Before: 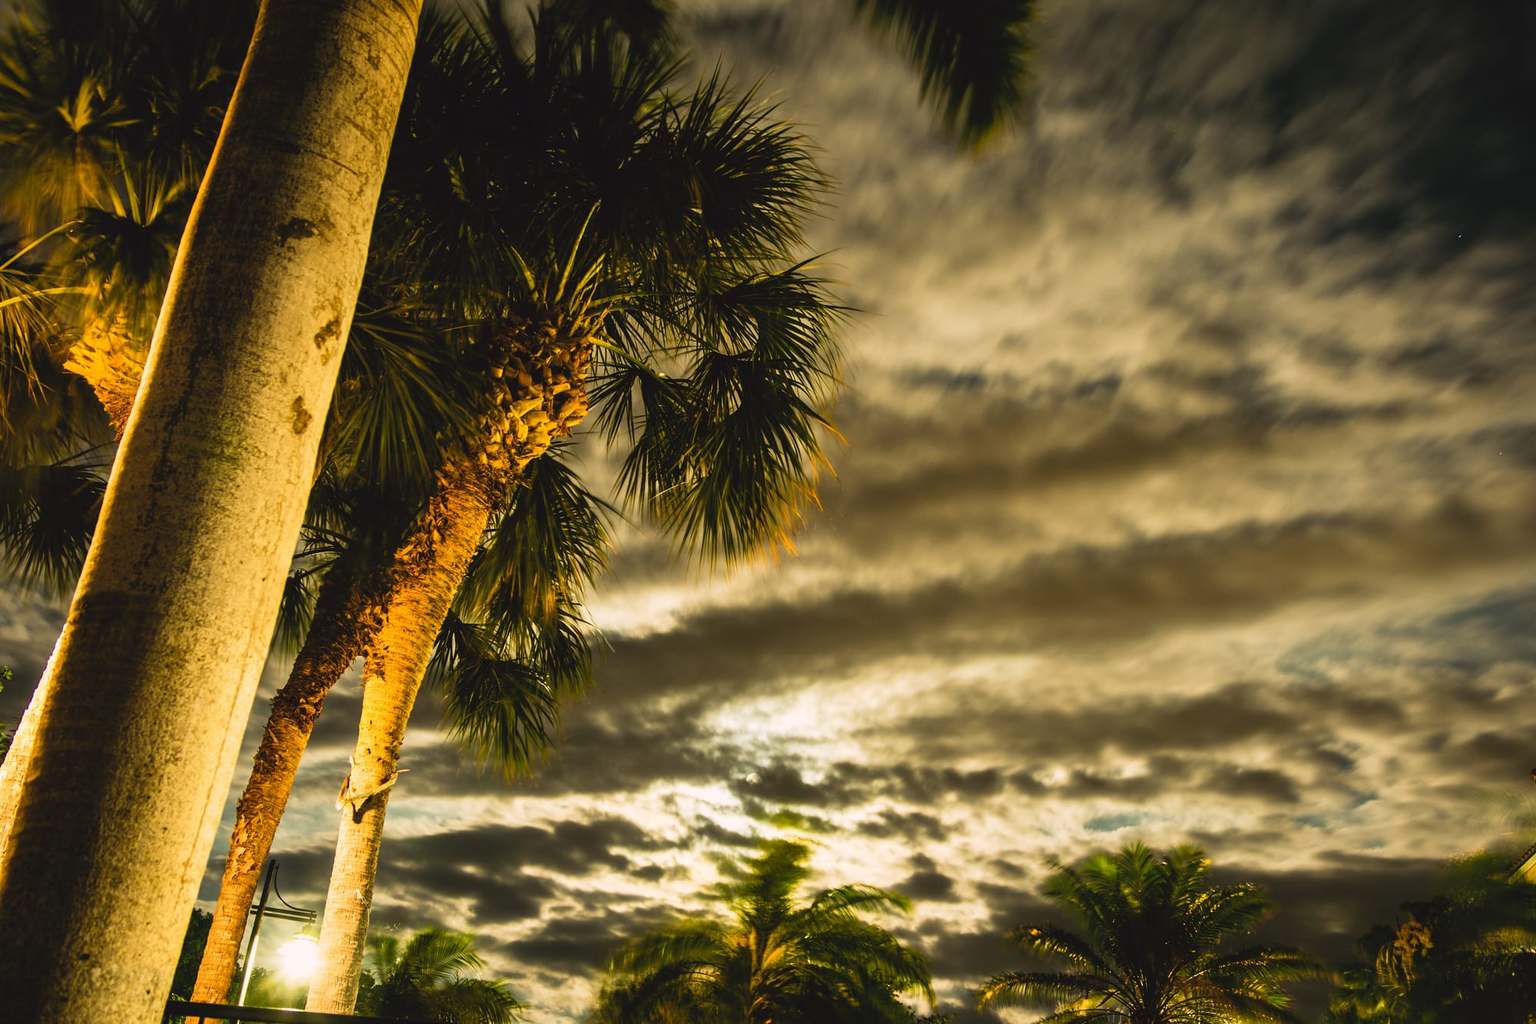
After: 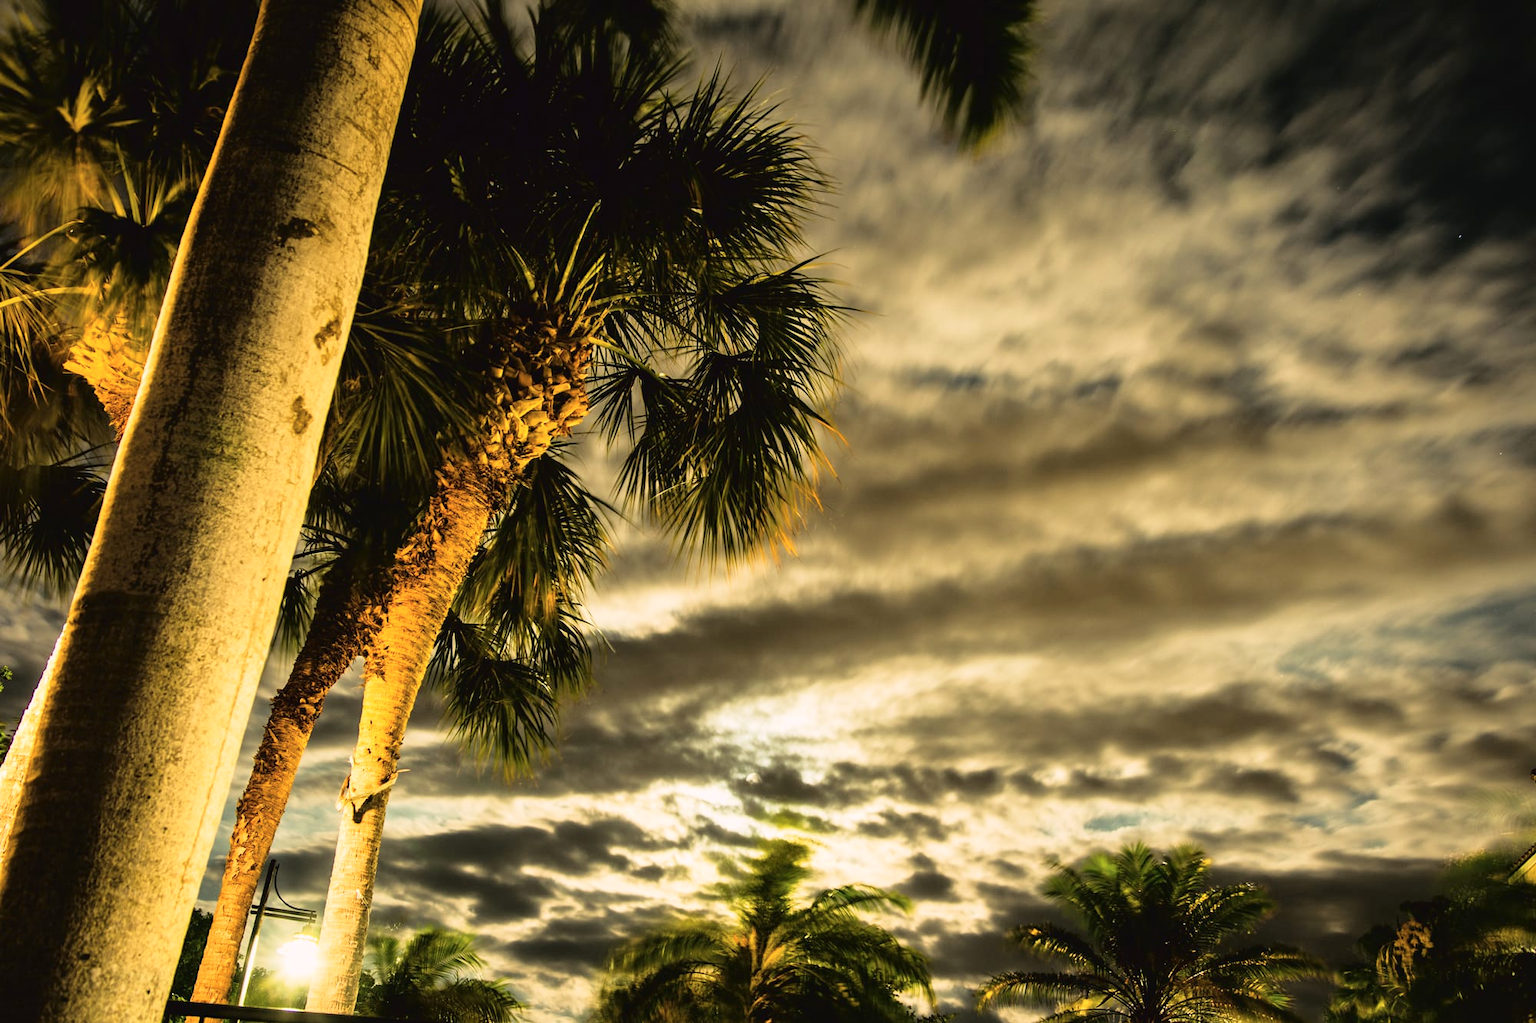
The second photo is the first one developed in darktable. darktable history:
tone curve: curves: ch0 [(0, 0) (0.003, 0.003) (0.011, 0.006) (0.025, 0.015) (0.044, 0.025) (0.069, 0.034) (0.1, 0.052) (0.136, 0.092) (0.177, 0.157) (0.224, 0.228) (0.277, 0.305) (0.335, 0.392) (0.399, 0.466) (0.468, 0.543) (0.543, 0.612) (0.623, 0.692) (0.709, 0.78) (0.801, 0.865) (0.898, 0.935) (1, 1)], color space Lab, independent channels, preserve colors none
